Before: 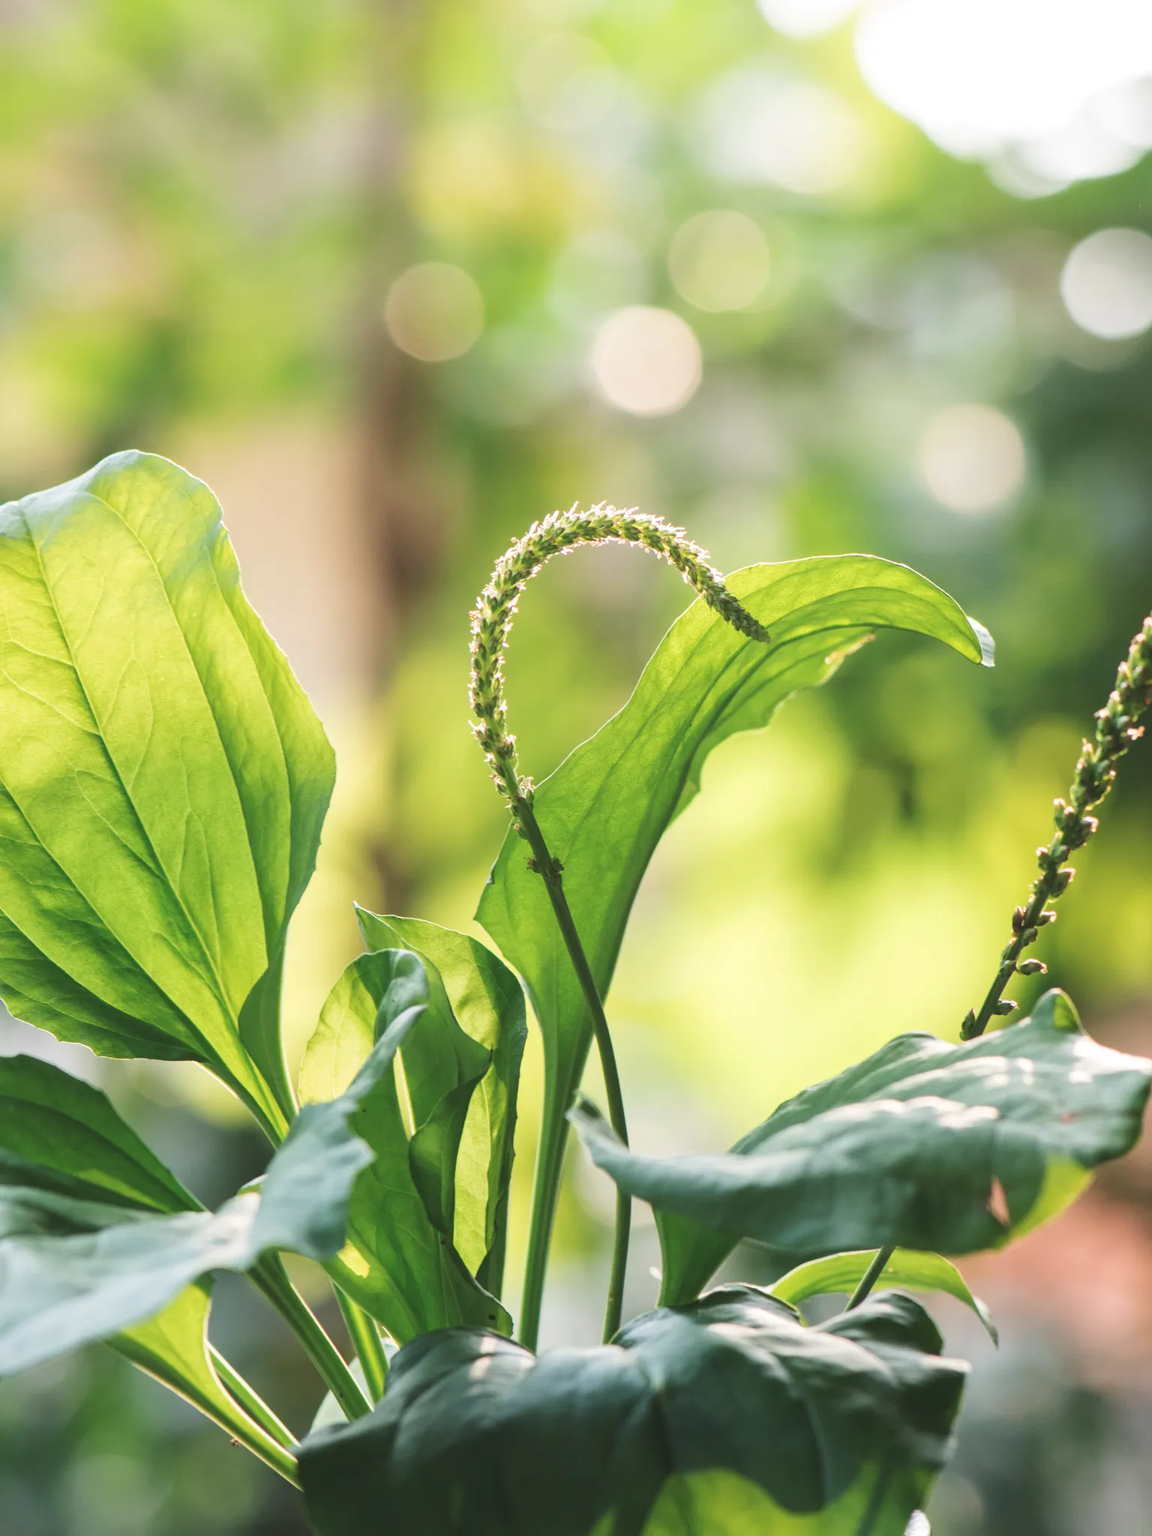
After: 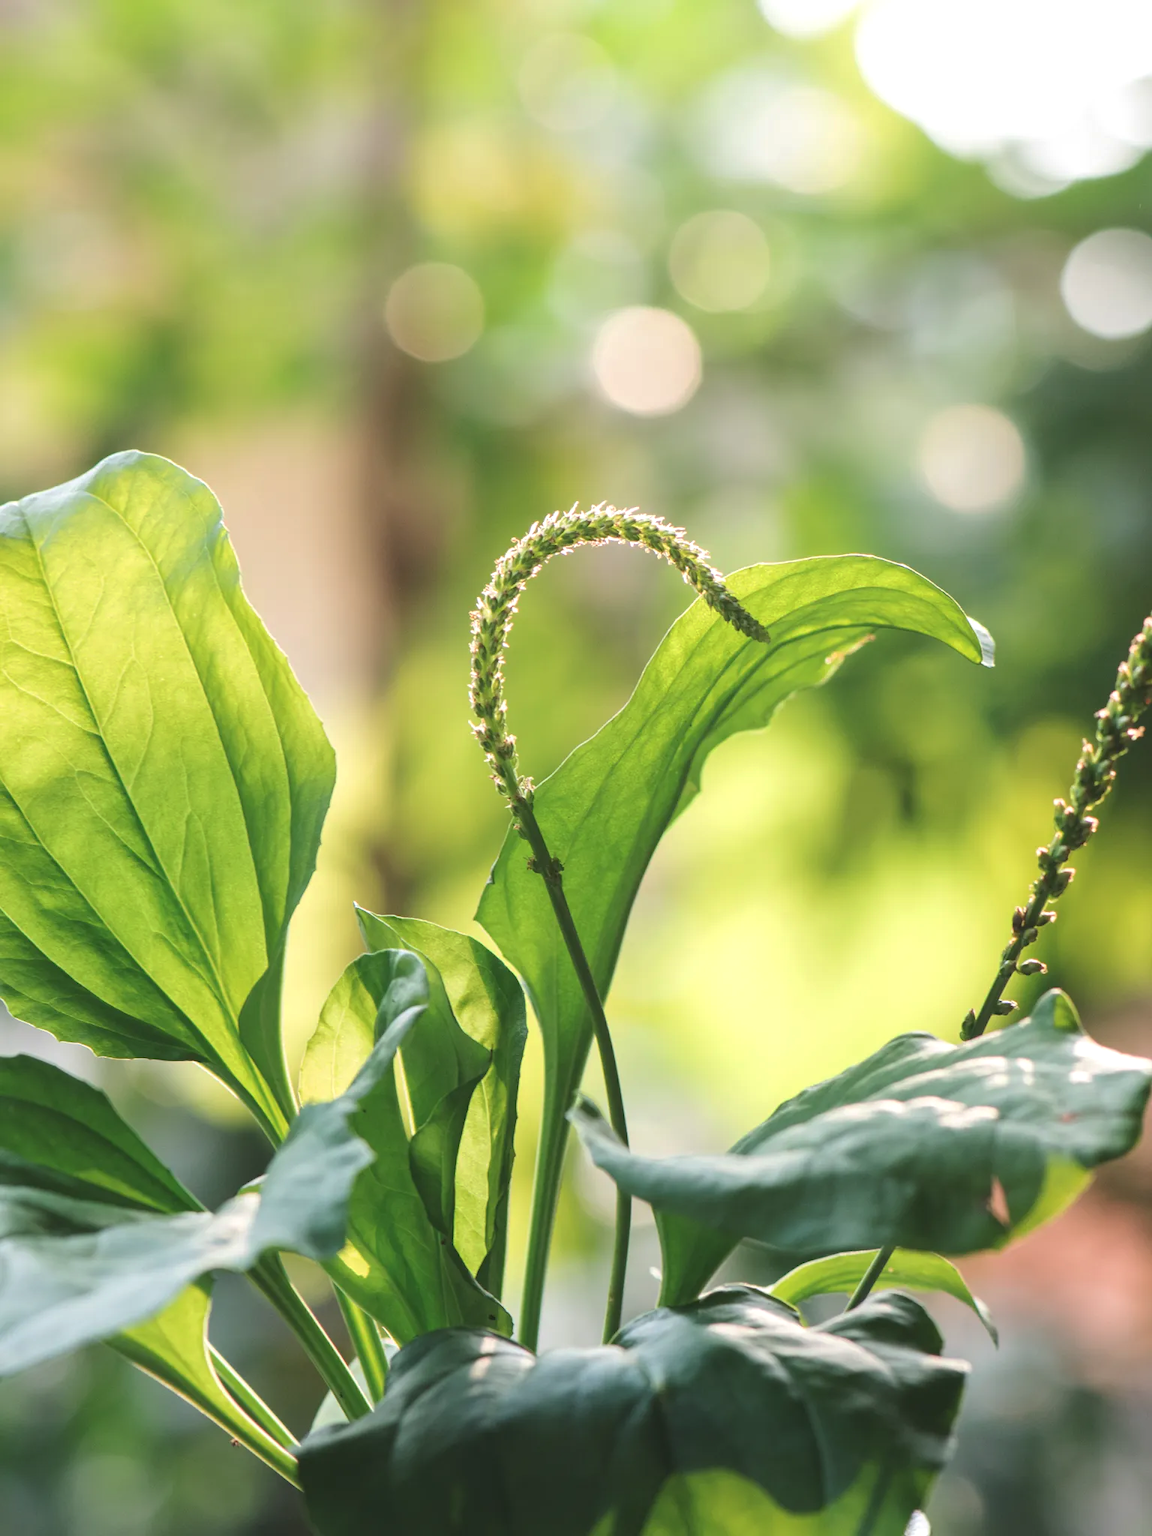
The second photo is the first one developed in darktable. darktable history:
base curve: curves: ch0 [(0, 0) (0.74, 0.67) (1, 1)], preserve colors none
exposure: exposure 0.083 EV, compensate highlight preservation false
